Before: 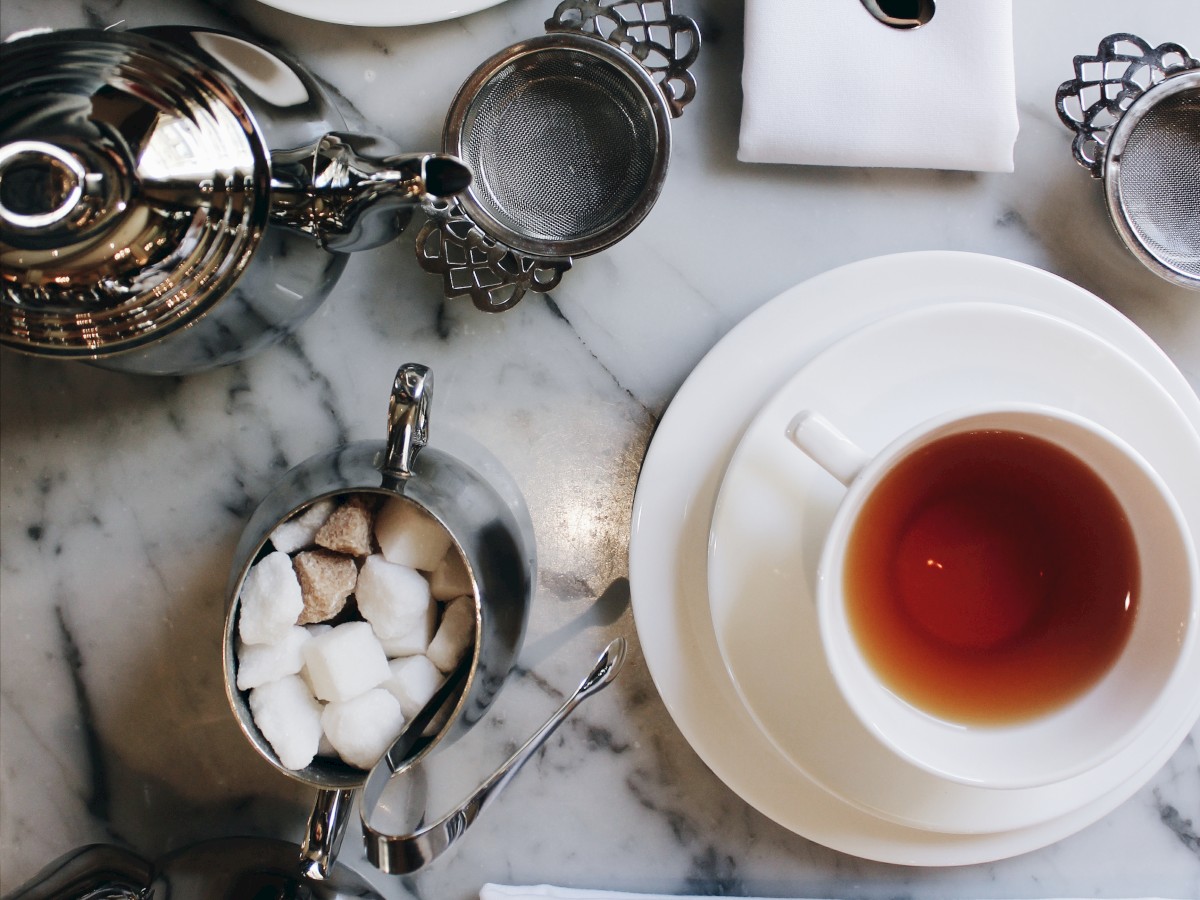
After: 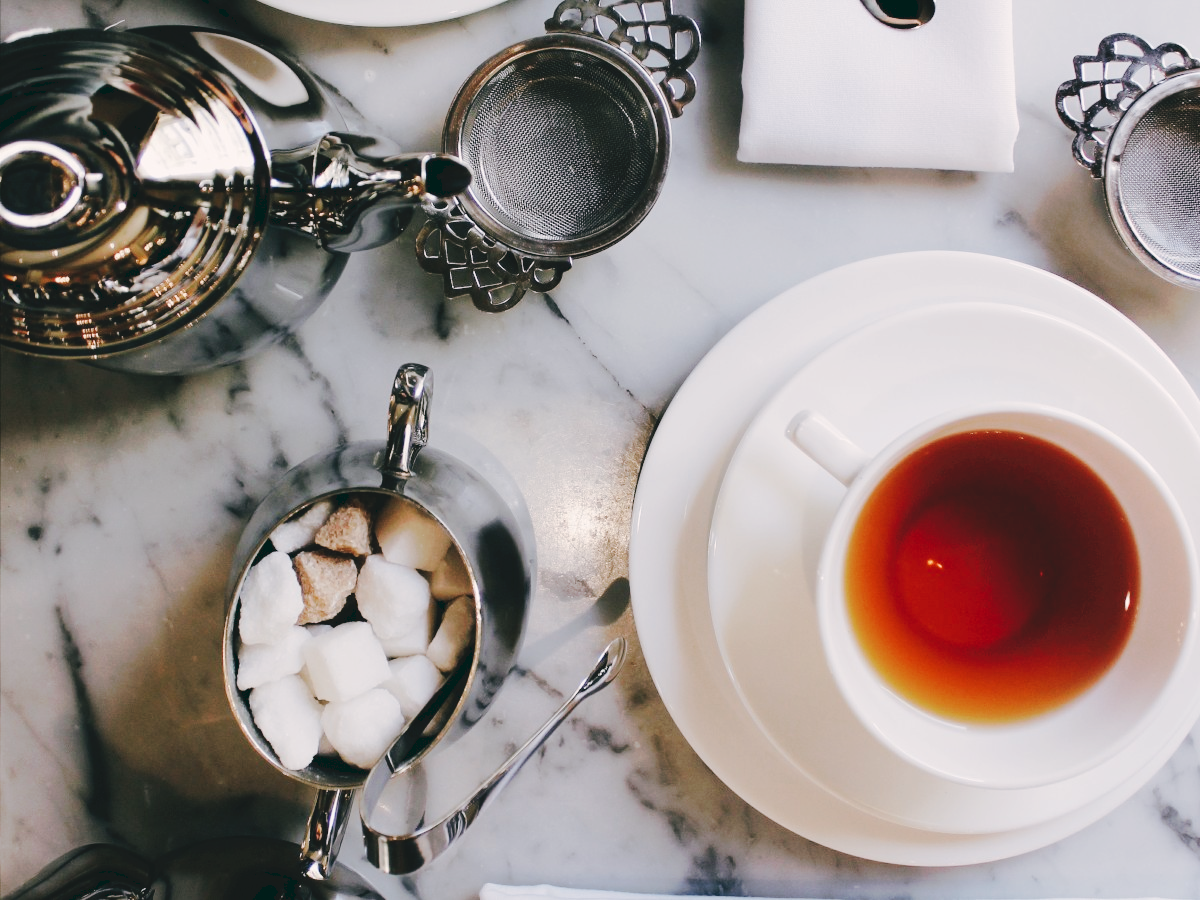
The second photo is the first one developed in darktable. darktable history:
tone curve: curves: ch0 [(0, 0) (0.003, 0.076) (0.011, 0.081) (0.025, 0.084) (0.044, 0.092) (0.069, 0.1) (0.1, 0.117) (0.136, 0.144) (0.177, 0.186) (0.224, 0.237) (0.277, 0.306) (0.335, 0.39) (0.399, 0.494) (0.468, 0.574) (0.543, 0.666) (0.623, 0.722) (0.709, 0.79) (0.801, 0.855) (0.898, 0.926) (1, 1)], preserve colors none
color look up table: target L [96.16, 91.66, 88.54, 82.46, 68.8, 59.36, 53.57, 55.19, 41.74, 57.71, 30.26, 30.03, 6.835, 200.37, 80.67, 77.72, 72.47, 71.58, 68.31, 65.96, 53.31, 49.31, 48.08, 45.85, 30.91, 30.85, 22.99, 17.86, 87.9, 74.1, 65.96, 66.04, 56.78, 51.36, 45.89, 42.46, 43.58, 36.22, 13.37, 2.116, 95.34, 87.5, 80.51, 77.34, 67.84, 58.93, 50.61, 37.16, 40.48], target a [-2.143, -20.55, -22.9, -40.26, -52.48, -30.27, -51.28, -20.8, -33.97, -46.97, -26.53, -10.37, -21.72, 0, 8.289, -0.141, 28.23, 38.34, 6.685, 41.62, 20.72, 68.96, 40.34, 58.77, 6.011, 43.89, 39.4, 27.48, 17.89, 51.39, 61.1, 73.2, 78.12, 51.36, 71.23, 38.59, 64.23, 17.51, 22.17, -3.72, -0.495, -54.61, -34.61, -33.41, -7.847, -25.62, -3.955, -11.38, -22.48], target b [13.35, 46.25, 5.262, 28.46, 21.62, 44.92, 34.45, 25.86, 26.94, 9.785, 21.15, 34.01, 10.96, 0, 40.93, 76.67, 72.25, 16.05, 10.19, 47.44, 30.77, 58.55, 50.55, 31.85, 3.647, 52.26, 5.141, 30.09, -15.34, -36.77, -6.942, -51.55, -33.19, -36.81, -6.863, -13.85, -55.65, -66.44, -41.33, -16.04, 0.42, -13.27, -25.56, -0.102, -22.73, -33.37, -46.32, -19.62, -3.631], num patches 49
